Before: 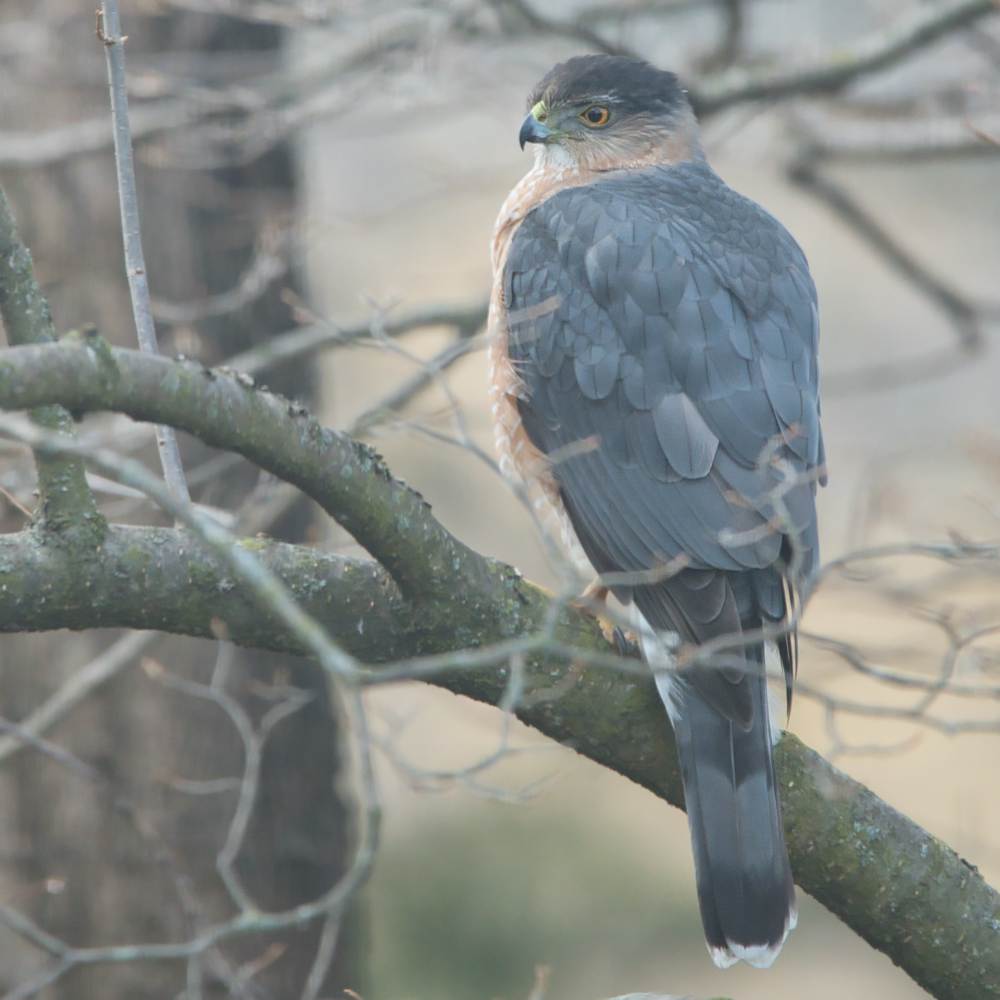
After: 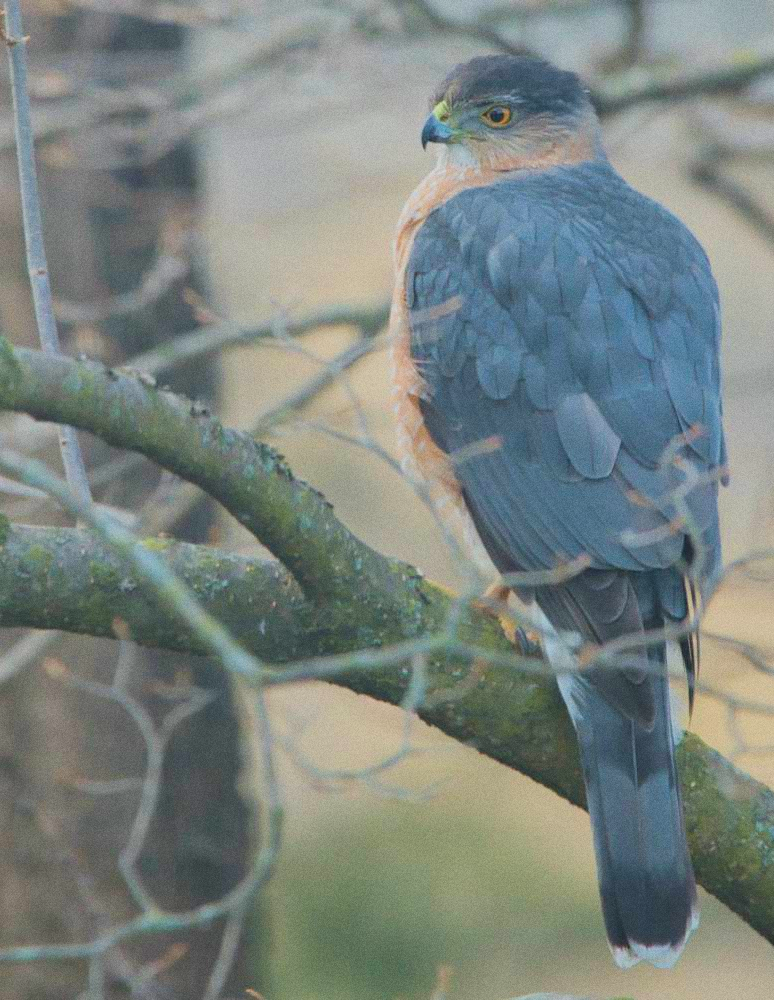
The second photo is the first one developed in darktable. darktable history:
crop: left 9.88%, right 12.664%
velvia: strength 40%
grain: on, module defaults
filmic rgb: black relative exposure -7.75 EV, white relative exposure 4.4 EV, threshold 3 EV, hardness 3.76, latitude 38.11%, contrast 0.966, highlights saturation mix 10%, shadows ↔ highlights balance 4.59%, color science v4 (2020), enable highlight reconstruction true
